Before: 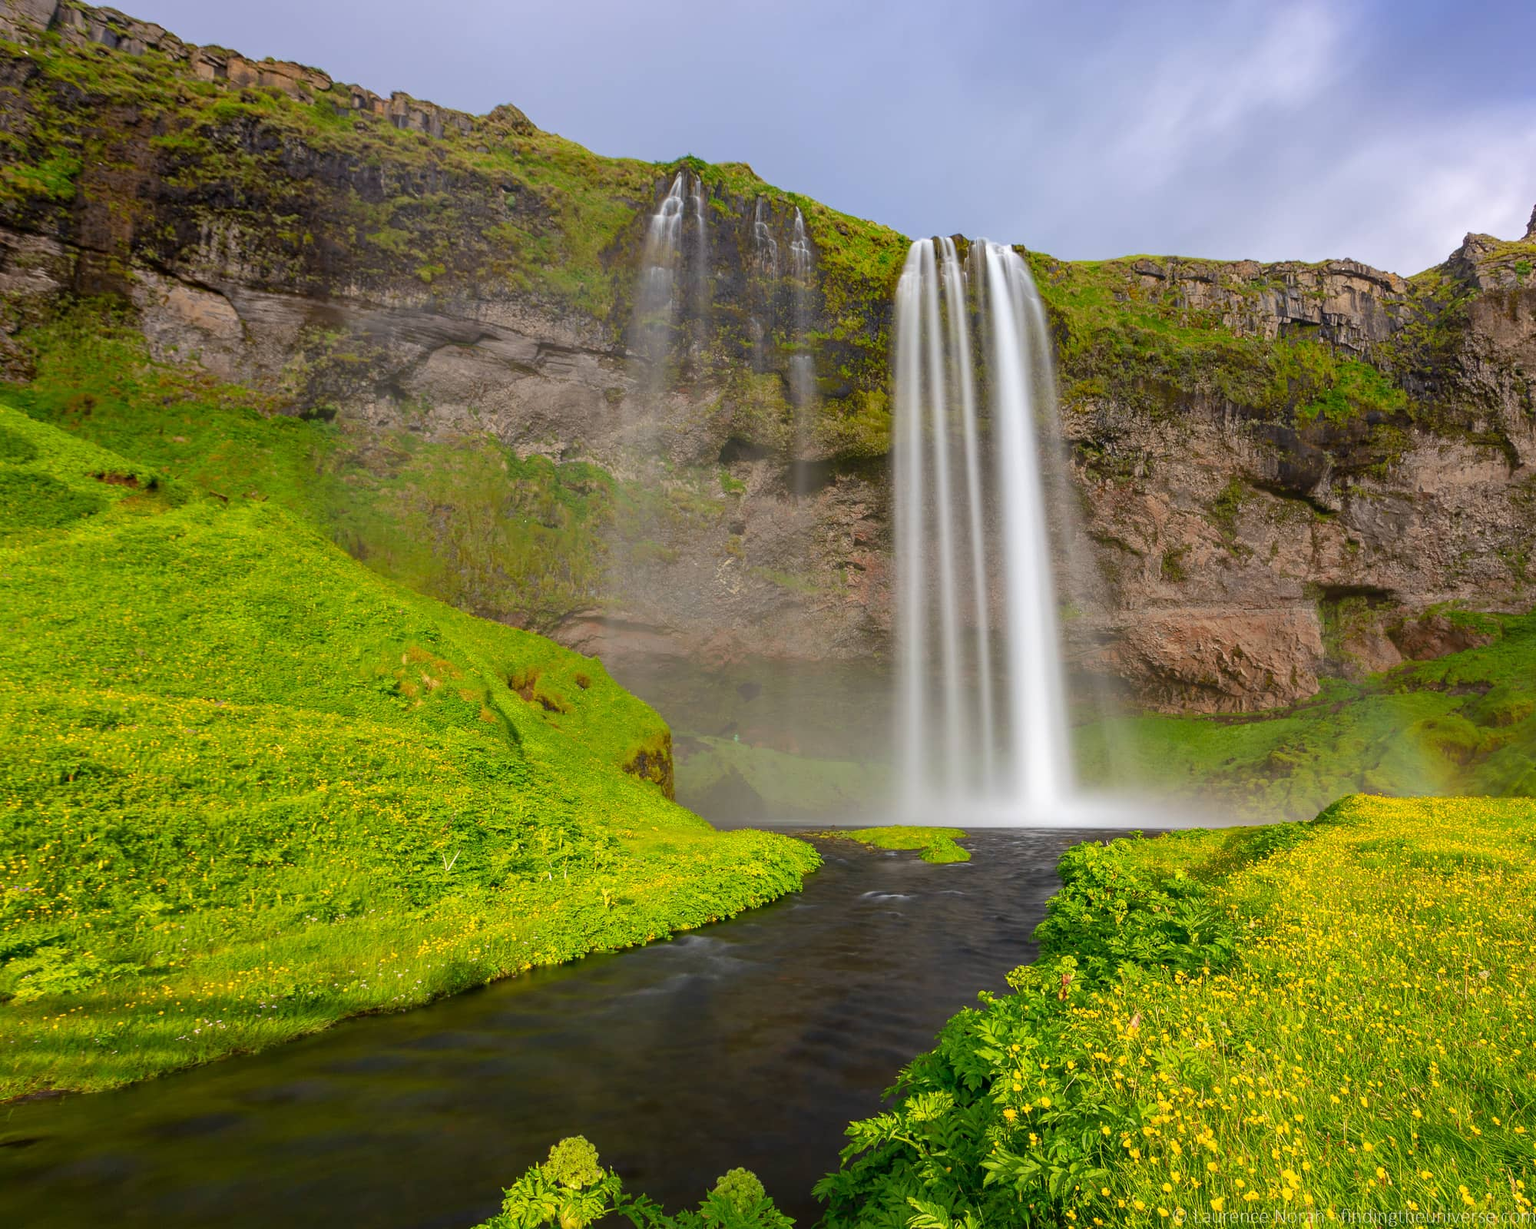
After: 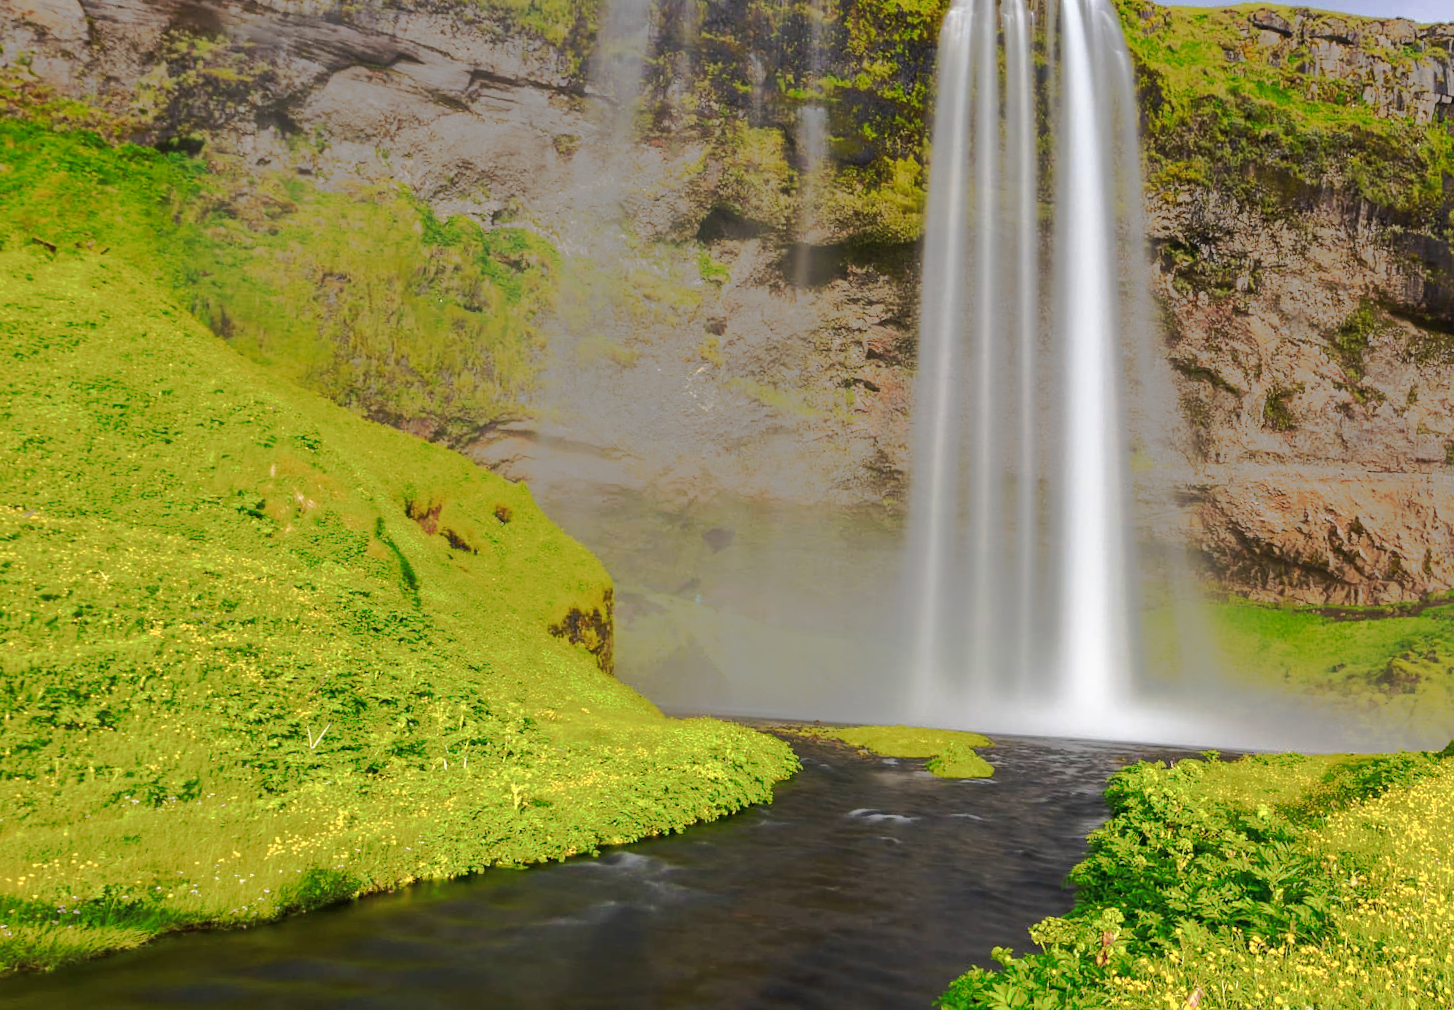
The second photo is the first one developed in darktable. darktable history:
crop and rotate: angle -3.46°, left 9.841%, top 20.463%, right 12.099%, bottom 11.763%
color zones: curves: ch0 [(0, 0.558) (0.143, 0.559) (0.286, 0.529) (0.429, 0.505) (0.571, 0.5) (0.714, 0.5) (0.857, 0.5) (1, 0.558)]; ch1 [(0, 0.469) (0.01, 0.469) (0.12, 0.446) (0.248, 0.469) (0.5, 0.5) (0.748, 0.5) (0.99, 0.469) (1, 0.469)]
tone curve: curves: ch0 [(0, 0) (0.003, 0.005) (0.011, 0.012) (0.025, 0.026) (0.044, 0.046) (0.069, 0.071) (0.1, 0.098) (0.136, 0.135) (0.177, 0.178) (0.224, 0.217) (0.277, 0.274) (0.335, 0.335) (0.399, 0.442) (0.468, 0.543) (0.543, 0.6) (0.623, 0.628) (0.709, 0.679) (0.801, 0.782) (0.898, 0.904) (1, 1)], preserve colors none
